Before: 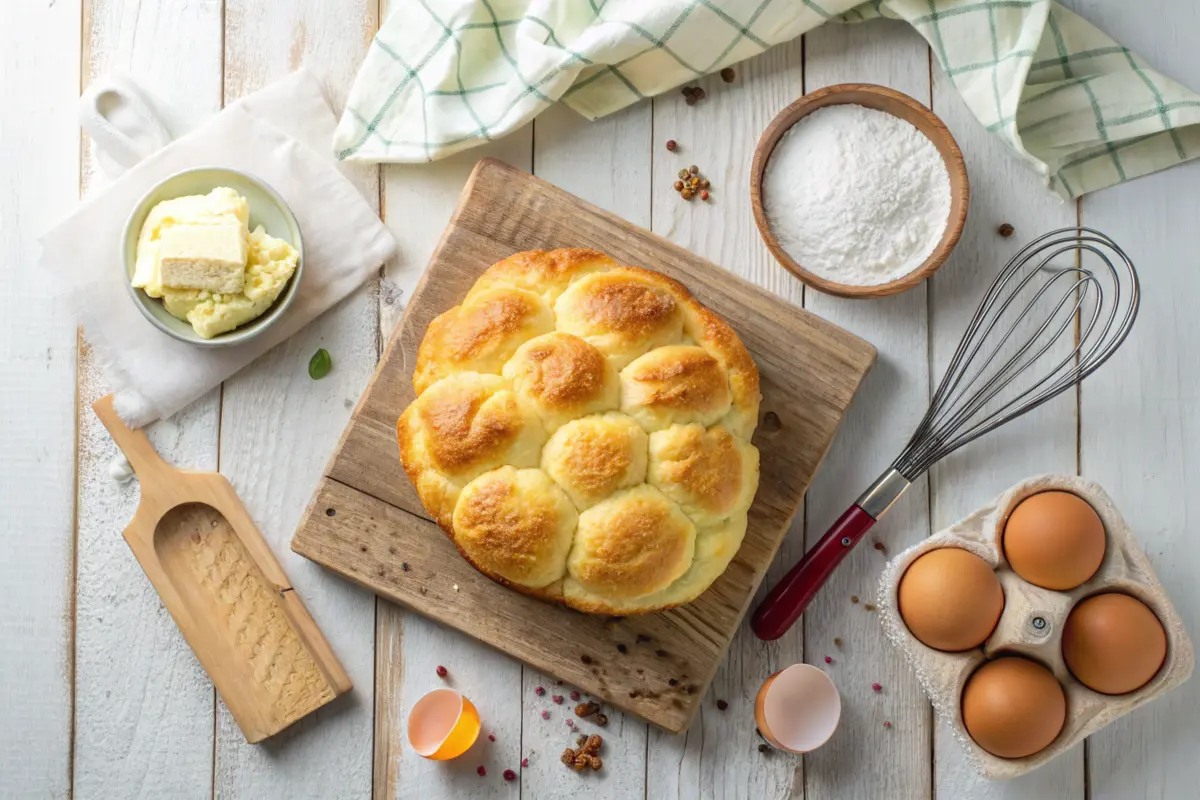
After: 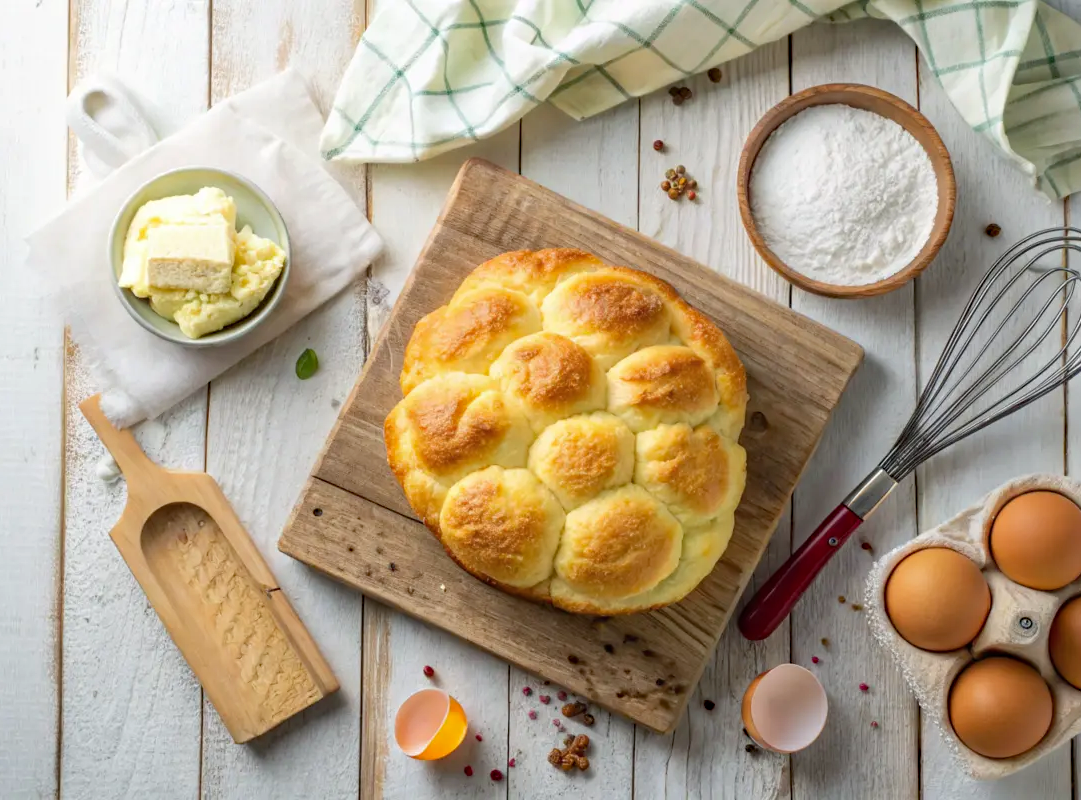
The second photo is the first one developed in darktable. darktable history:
color balance rgb: linear chroma grading › global chroma -0.67%, saturation formula JzAzBz (2021)
crop and rotate: left 1.088%, right 8.807%
haze removal: adaptive false
